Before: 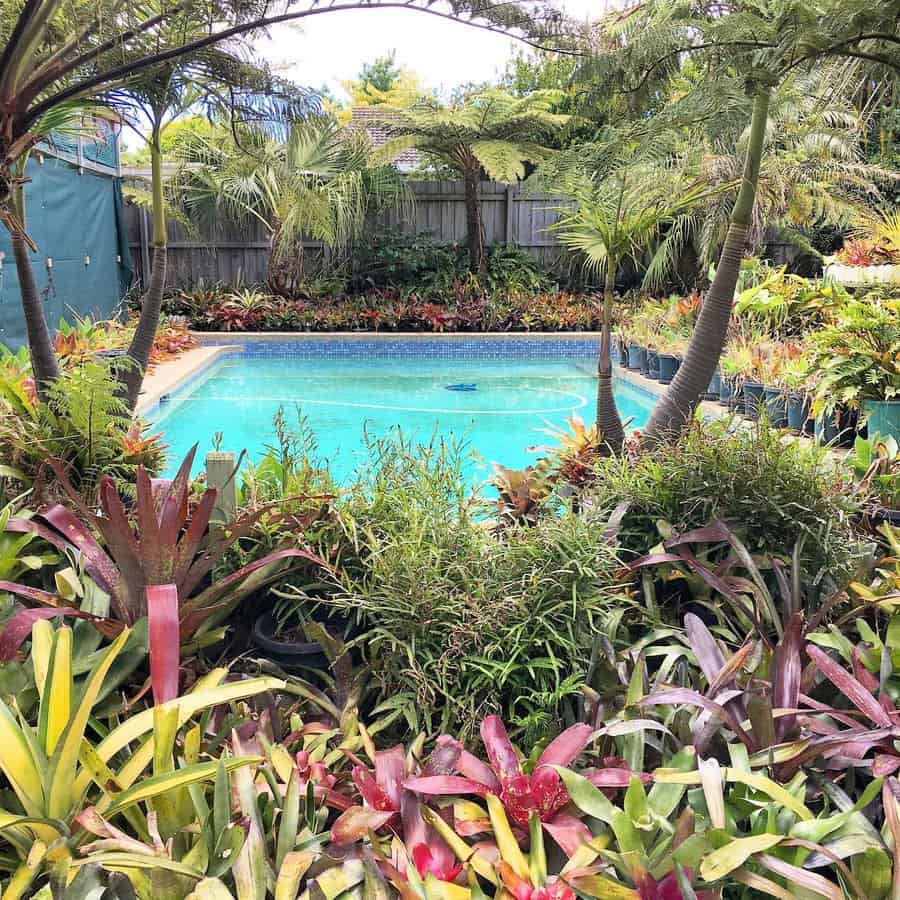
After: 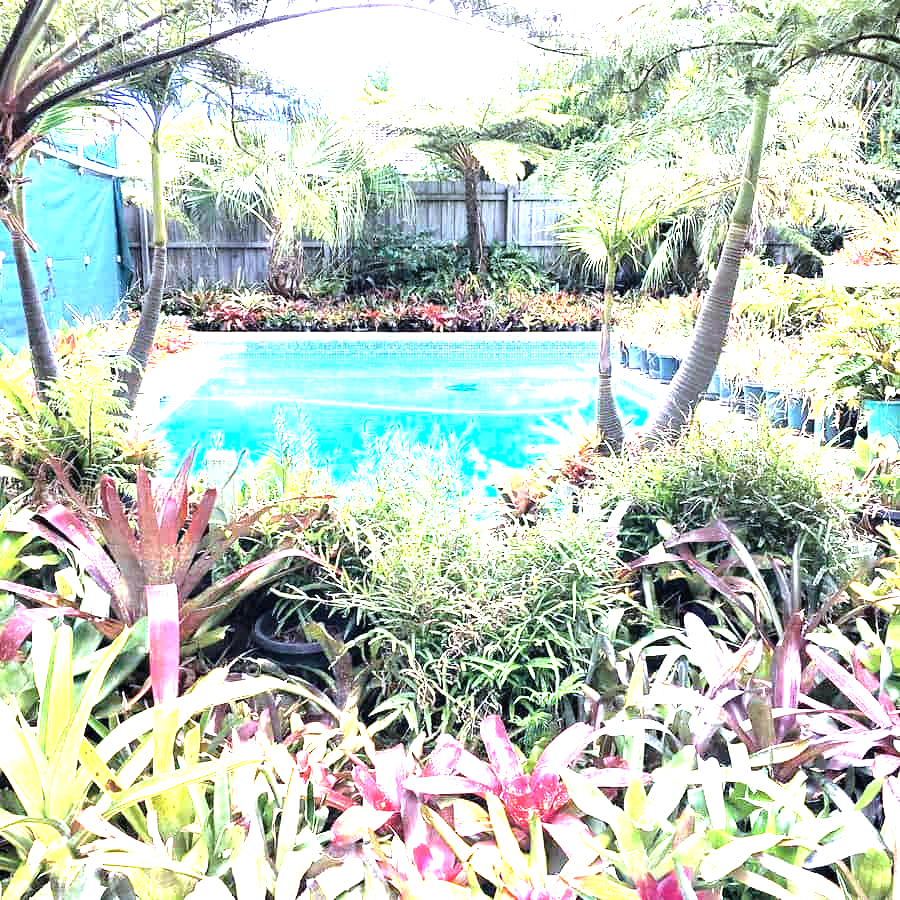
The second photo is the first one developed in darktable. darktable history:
tone equalizer: -8 EV -1.11 EV, -7 EV -0.975 EV, -6 EV -0.83 EV, -5 EV -0.541 EV, -3 EV 0.598 EV, -2 EV 0.86 EV, -1 EV 1 EV, +0 EV 1.07 EV, mask exposure compensation -0.486 EV
exposure: black level correction 0, exposure 1.099 EV, compensate highlight preservation false
color calibration: illuminant as shot in camera, x 0.378, y 0.381, temperature 4091.94 K
